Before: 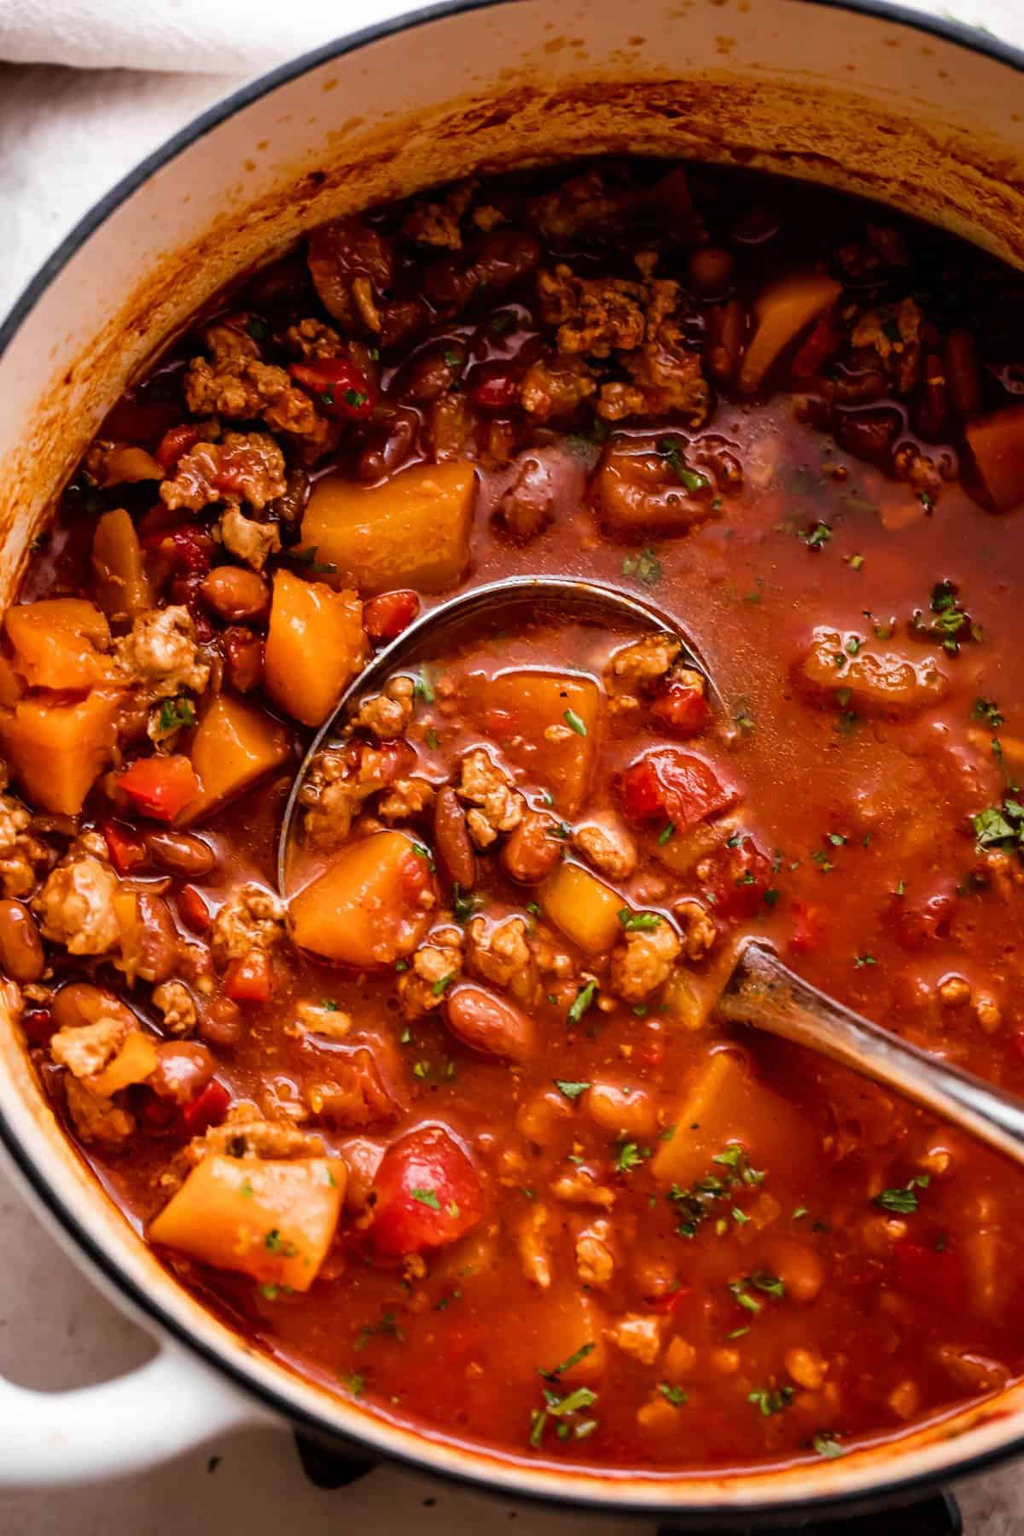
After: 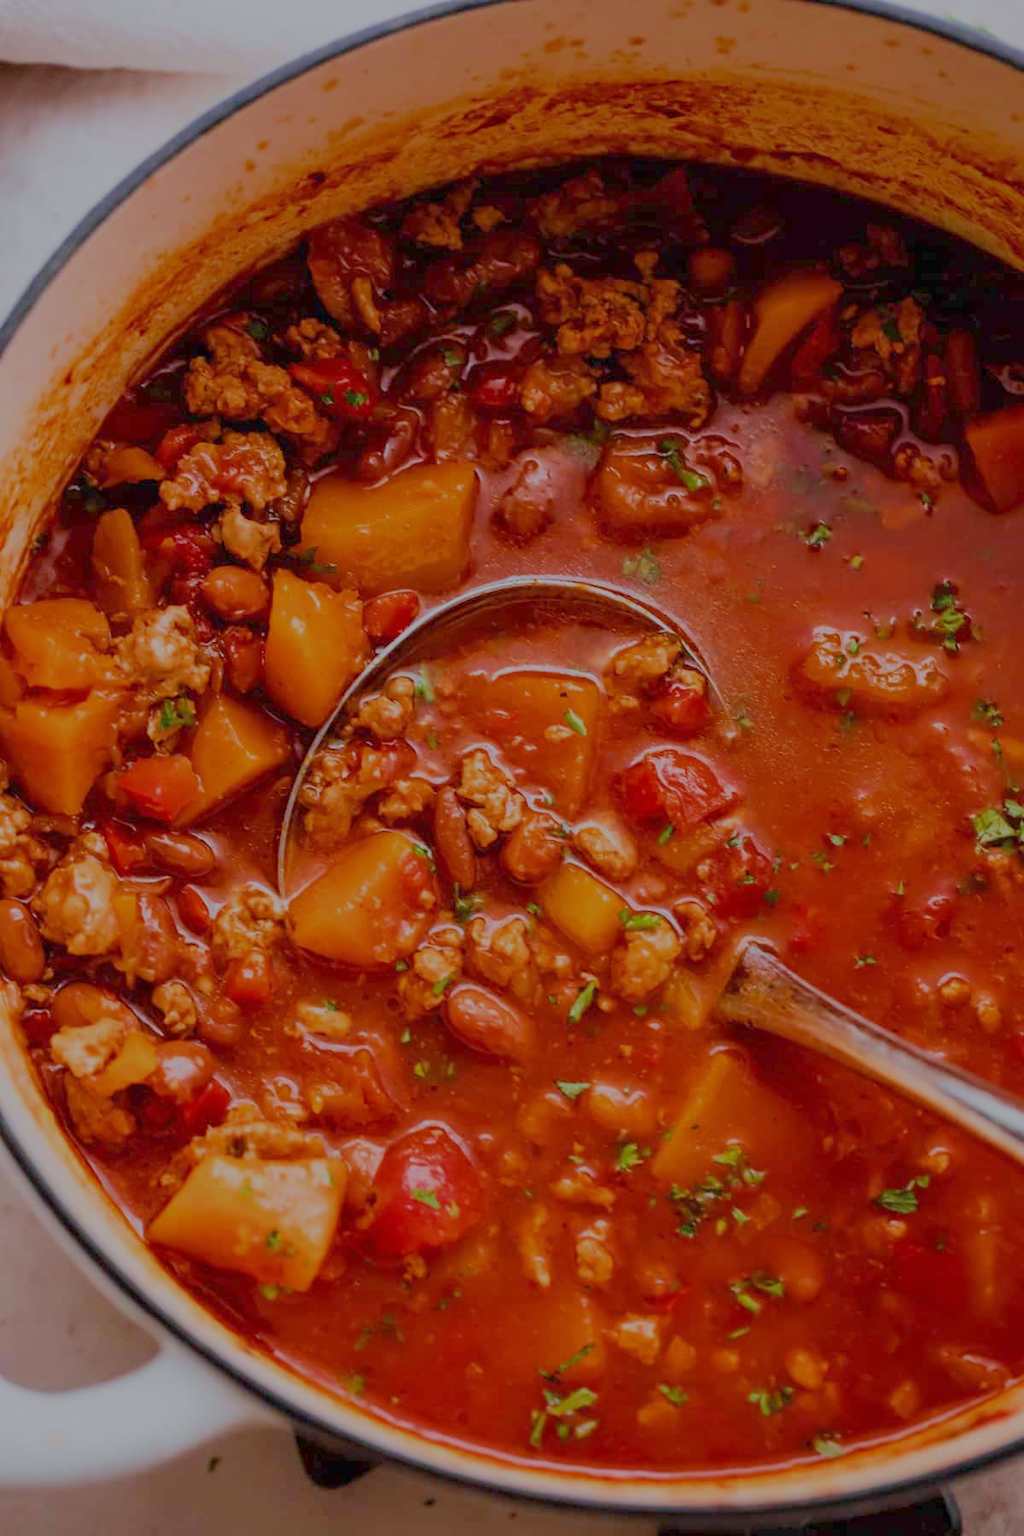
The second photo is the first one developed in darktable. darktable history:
white balance: red 0.983, blue 1.036
filmic rgb: black relative exposure -16 EV, white relative exposure 8 EV, threshold 3 EV, hardness 4.17, latitude 50%, contrast 0.5, color science v5 (2021), contrast in shadows safe, contrast in highlights safe, enable highlight reconstruction true
